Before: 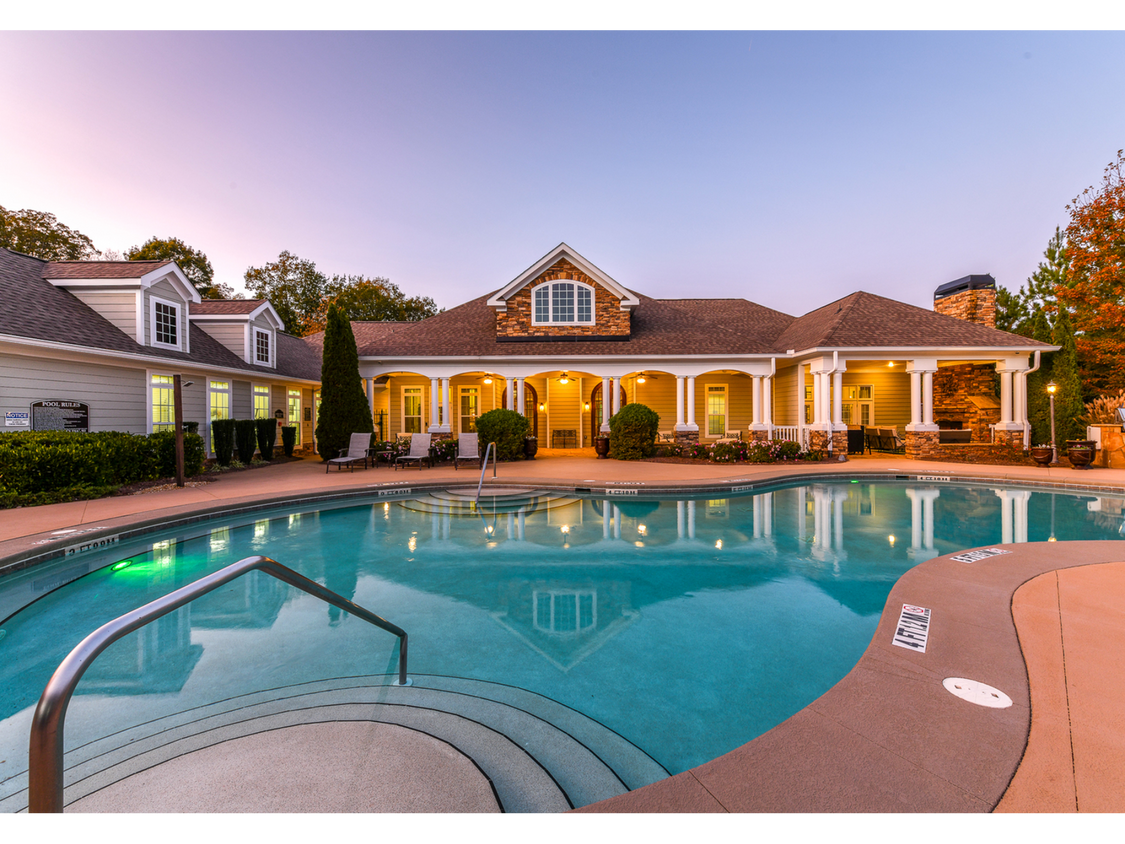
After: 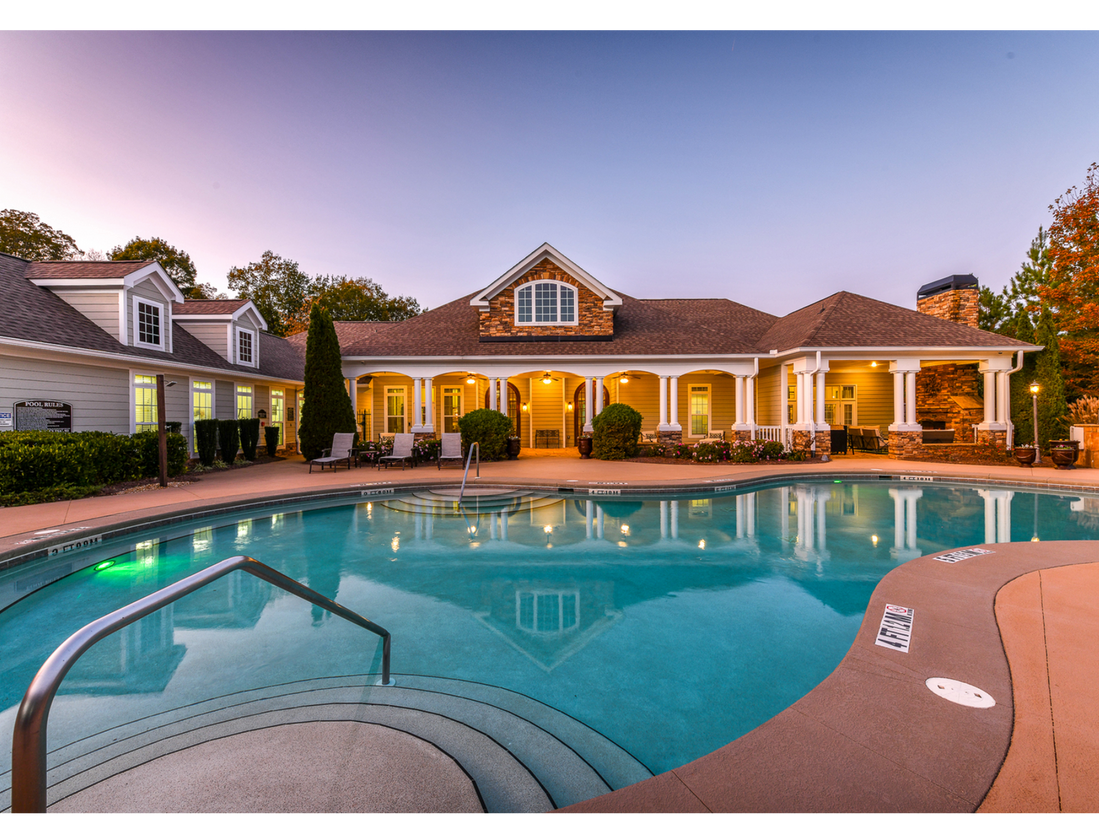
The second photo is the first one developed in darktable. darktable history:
shadows and highlights: soften with gaussian
crop and rotate: left 1.56%, right 0.662%, bottom 1.443%
